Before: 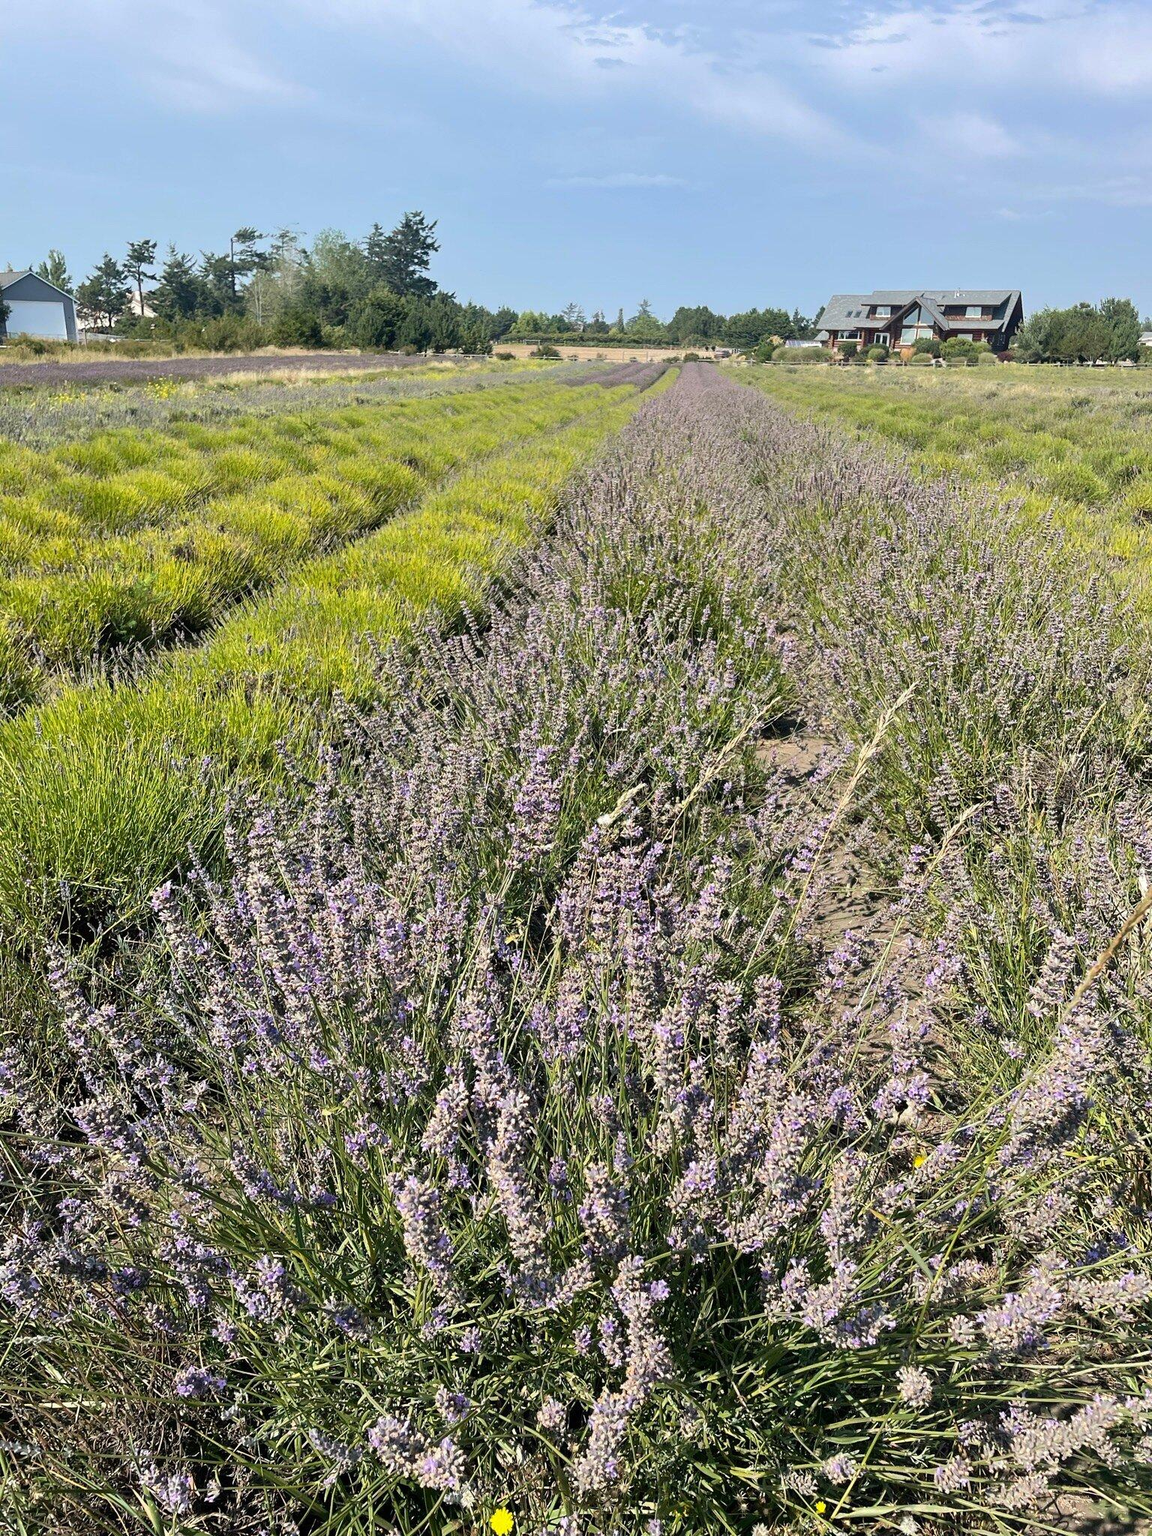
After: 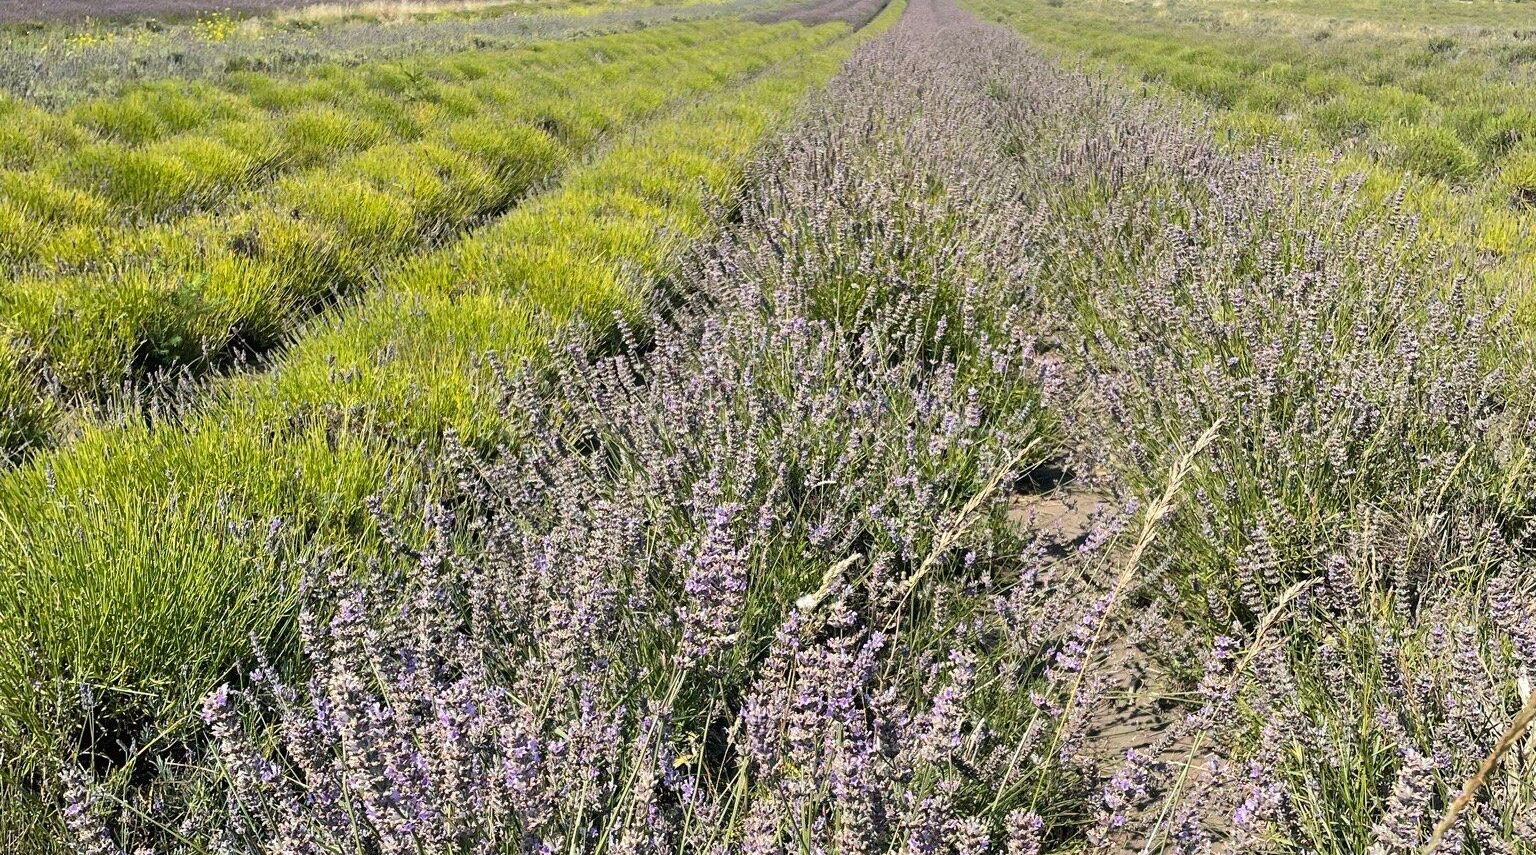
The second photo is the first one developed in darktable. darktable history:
crop and rotate: top 24.021%, bottom 34.21%
